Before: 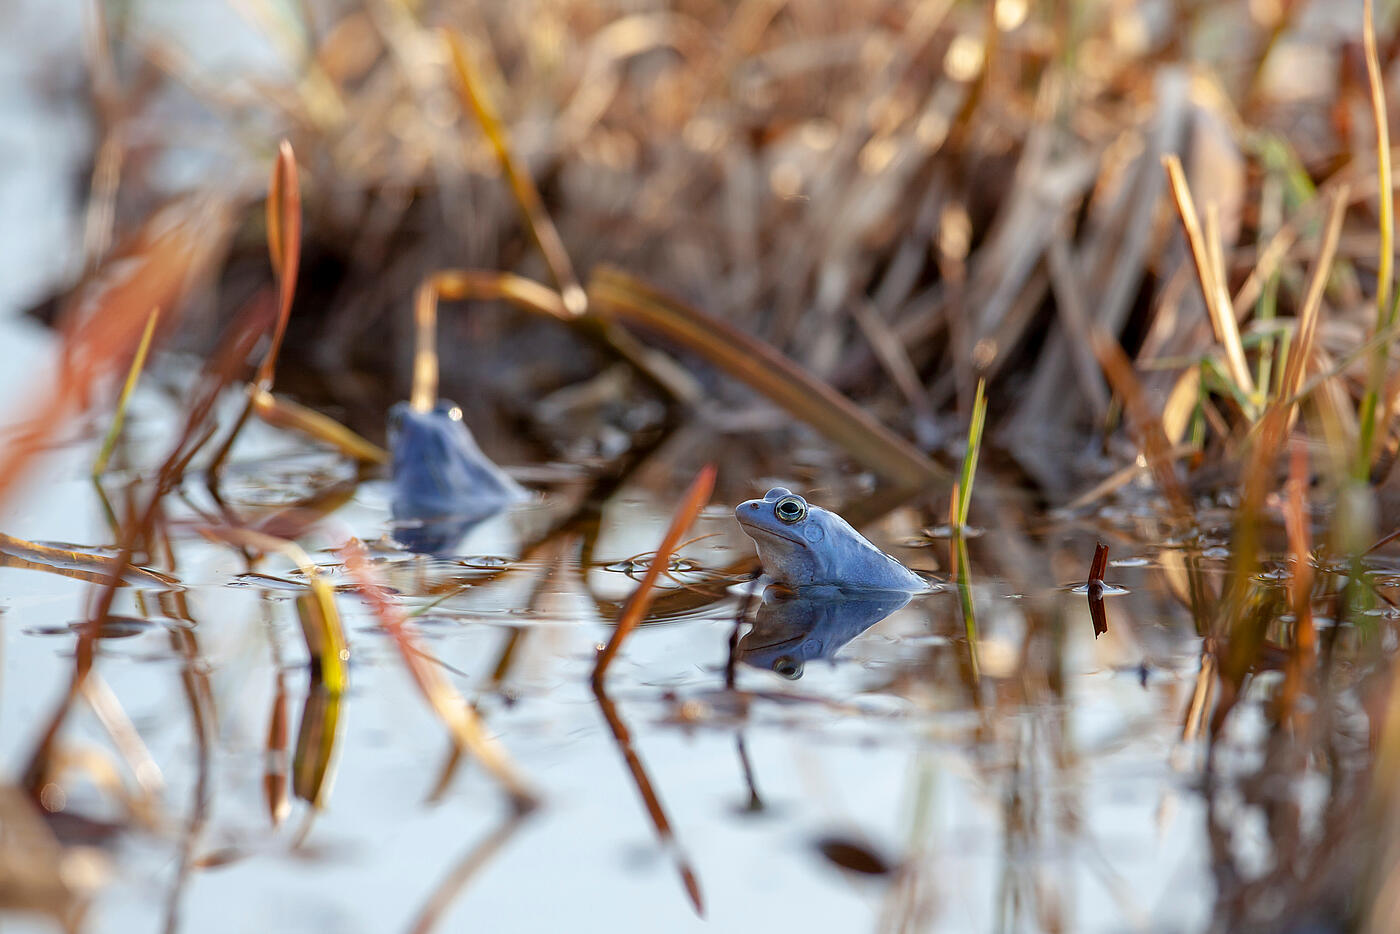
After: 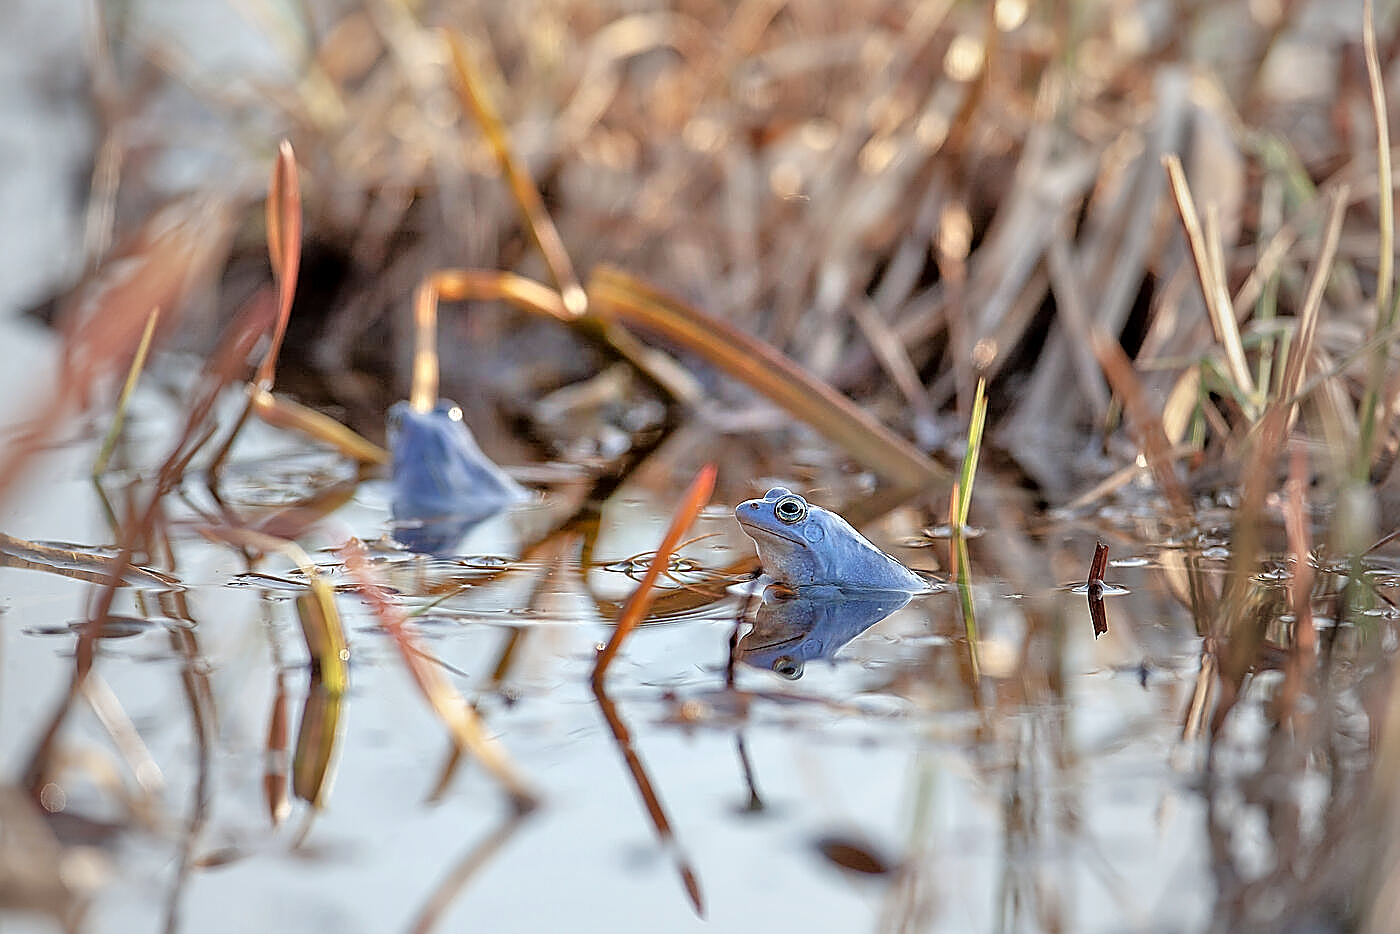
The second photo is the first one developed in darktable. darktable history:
tone equalizer: -7 EV 0.15 EV, -6 EV 0.6 EV, -5 EV 1.15 EV, -4 EV 1.33 EV, -3 EV 1.15 EV, -2 EV 0.6 EV, -1 EV 0.15 EV, mask exposure compensation -0.5 EV
sharpen: radius 1.685, amount 1.294
vignetting: fall-off start 18.21%, fall-off radius 137.95%, brightness -0.207, center (-0.078, 0.066), width/height ratio 0.62, shape 0.59
